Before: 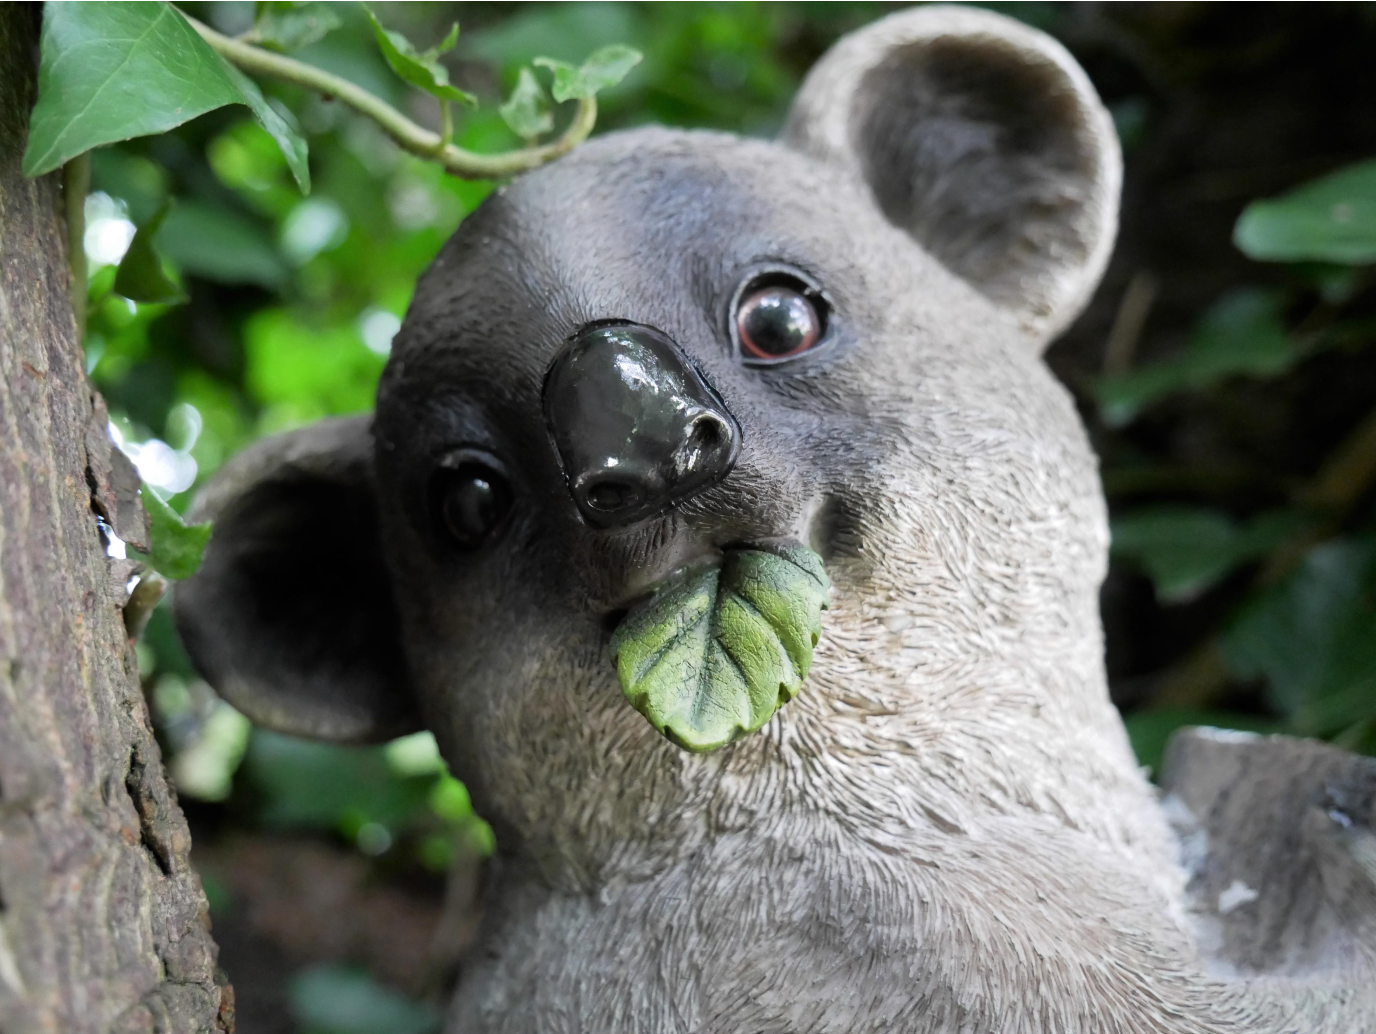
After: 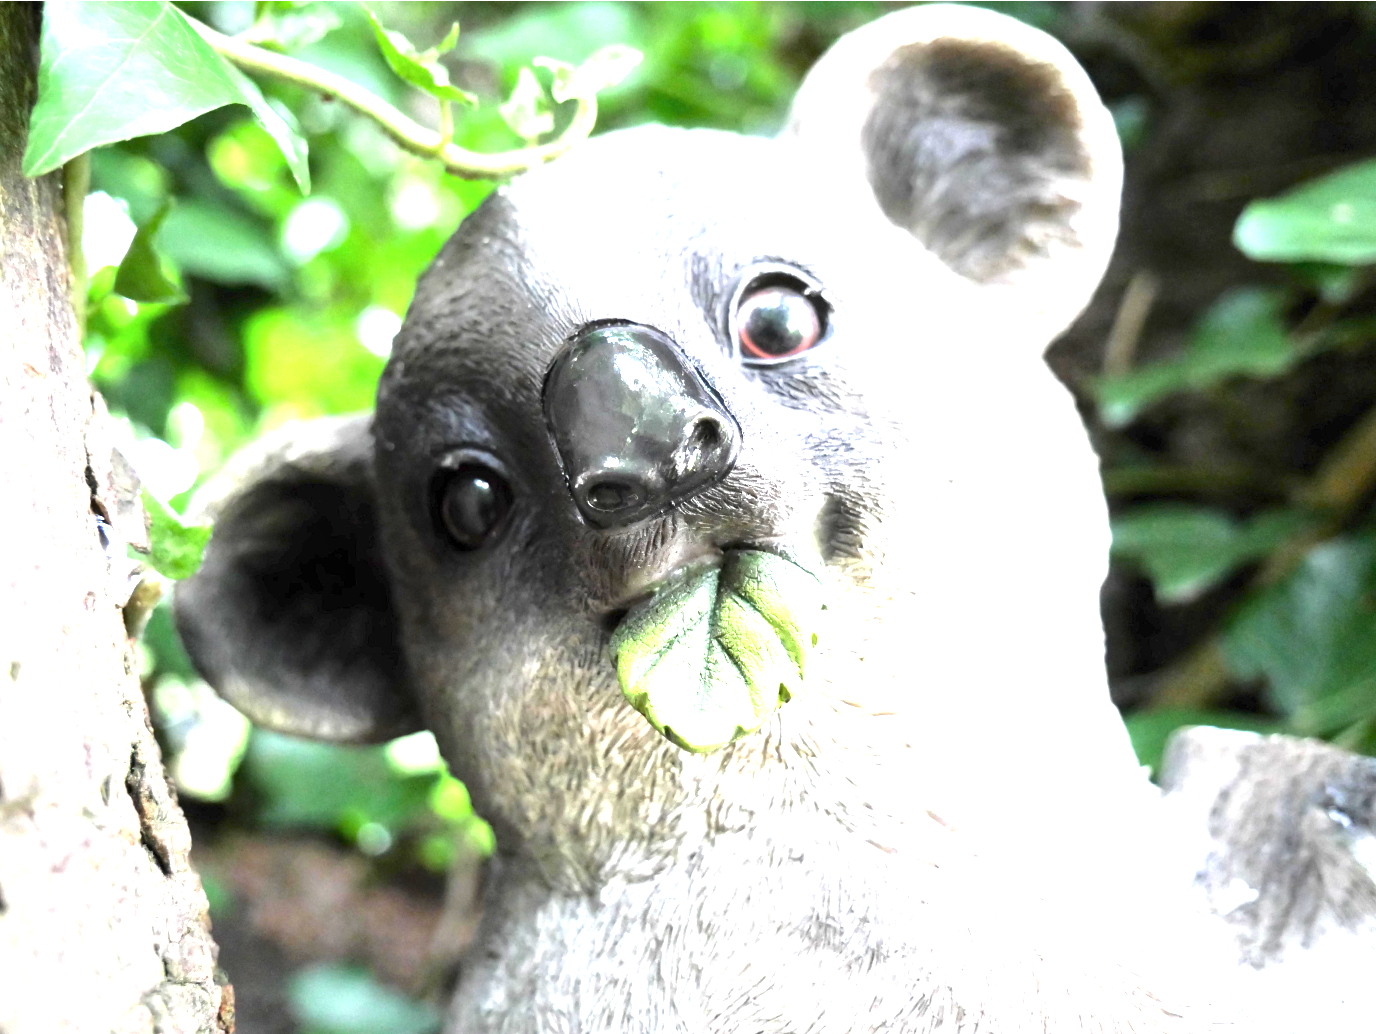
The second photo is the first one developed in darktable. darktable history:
local contrast: highlights 100%, shadows 100%, detail 120%, midtone range 0.2
exposure: black level correction 0, exposure 2.327 EV, compensate exposure bias true, compensate highlight preservation false
